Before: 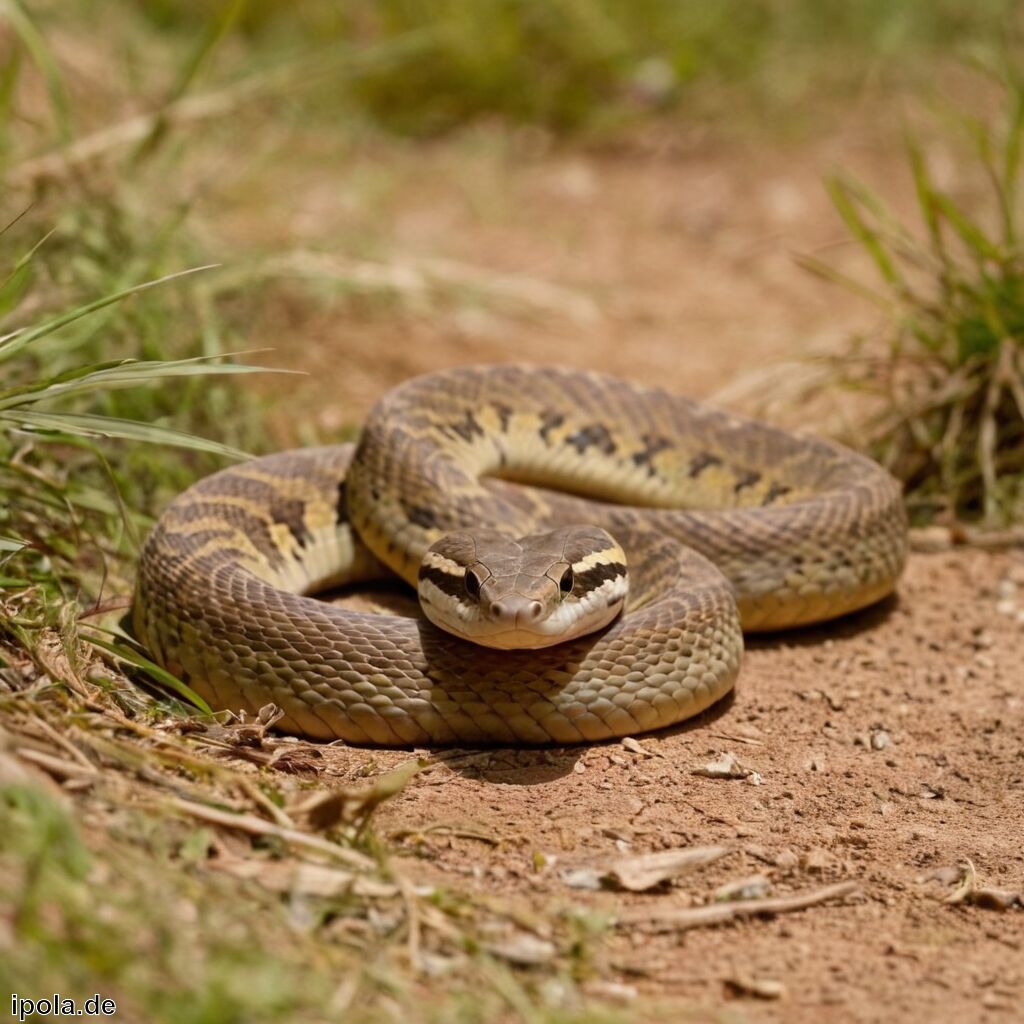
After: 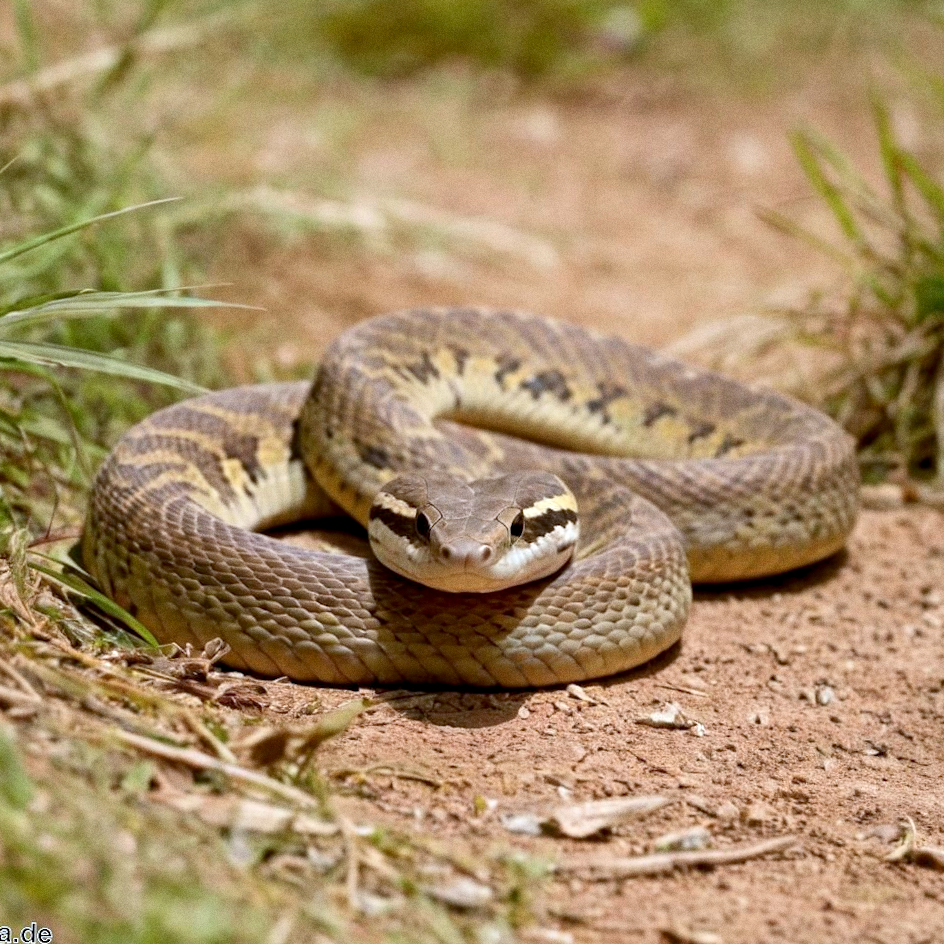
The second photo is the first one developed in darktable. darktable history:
exposure: black level correction 0.003, exposure 0.383 EV, compensate highlight preservation false
crop and rotate: angle -1.96°, left 3.097%, top 4.154%, right 1.586%, bottom 0.529%
color calibration: x 0.37, y 0.382, temperature 4313.32 K
grain: coarseness 0.09 ISO
